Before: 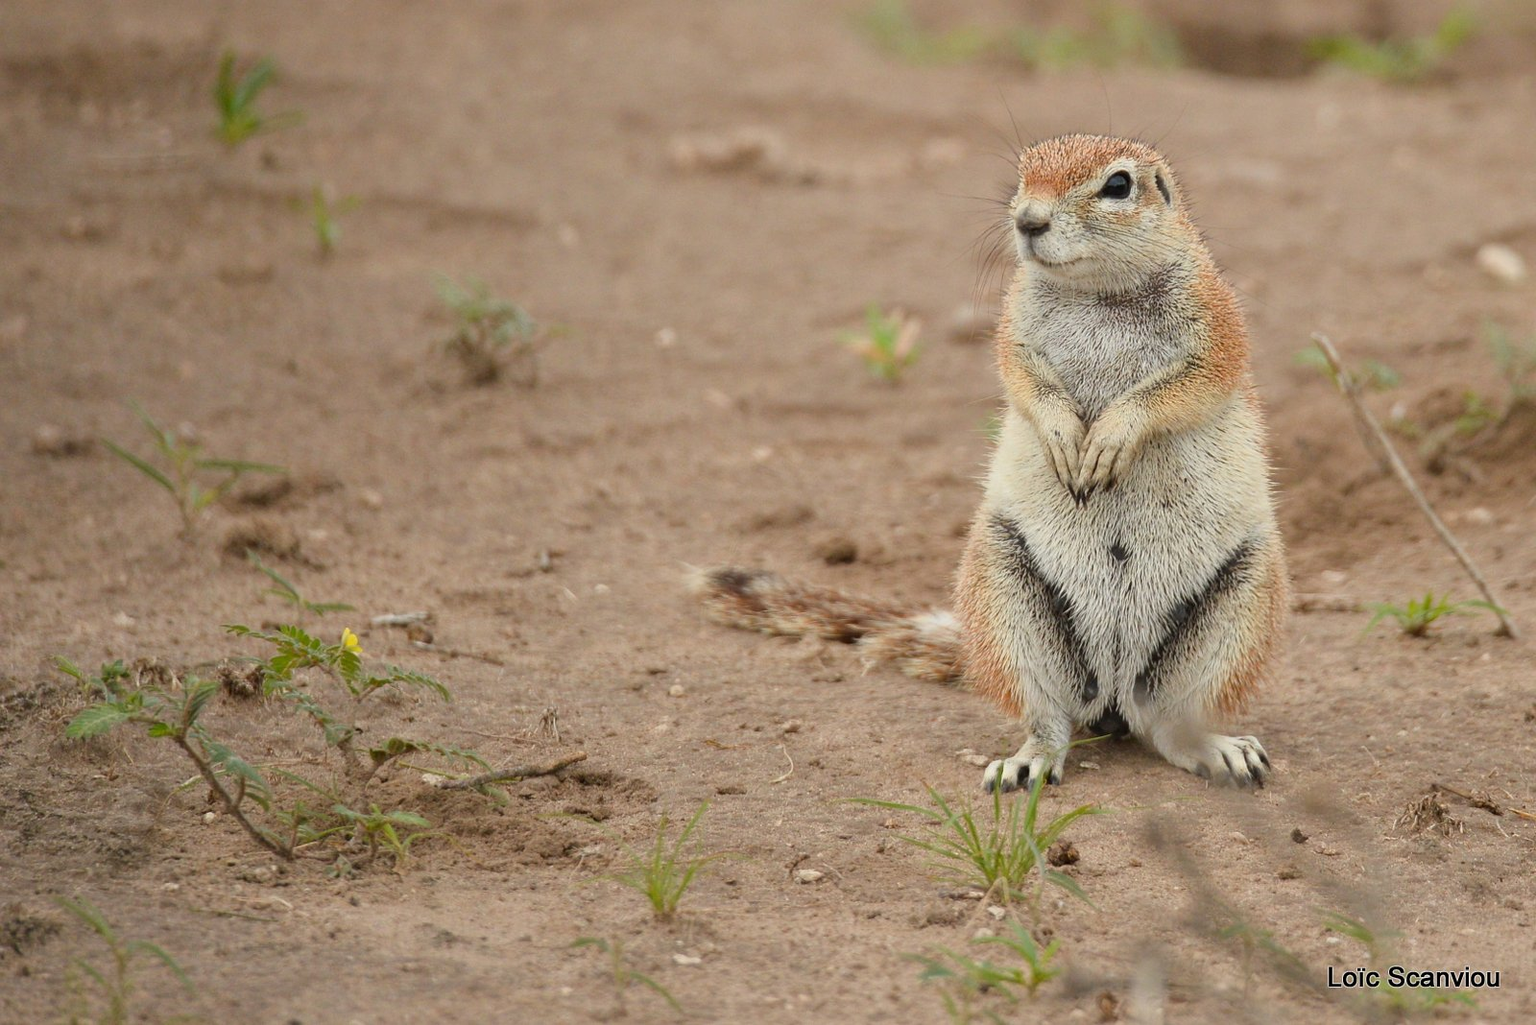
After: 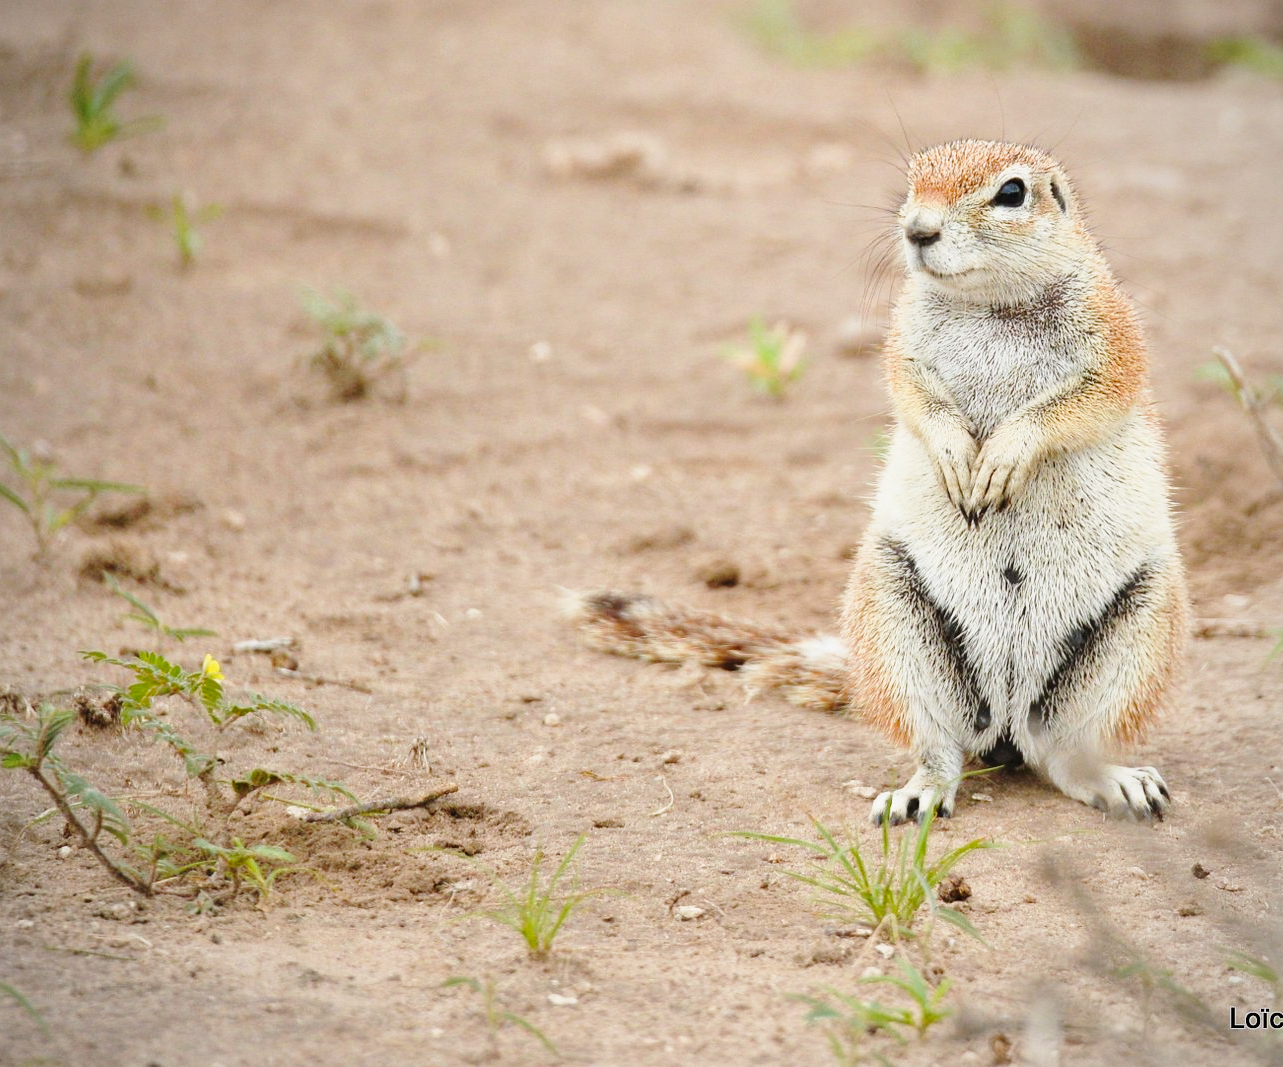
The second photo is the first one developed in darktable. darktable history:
base curve: curves: ch0 [(0, 0) (0.028, 0.03) (0.121, 0.232) (0.46, 0.748) (0.859, 0.968) (1, 1)], preserve colors none
vignetting: fall-off radius 93.87%
crop and rotate: left 9.597%, right 10.195%
white balance: red 0.98, blue 1.034
